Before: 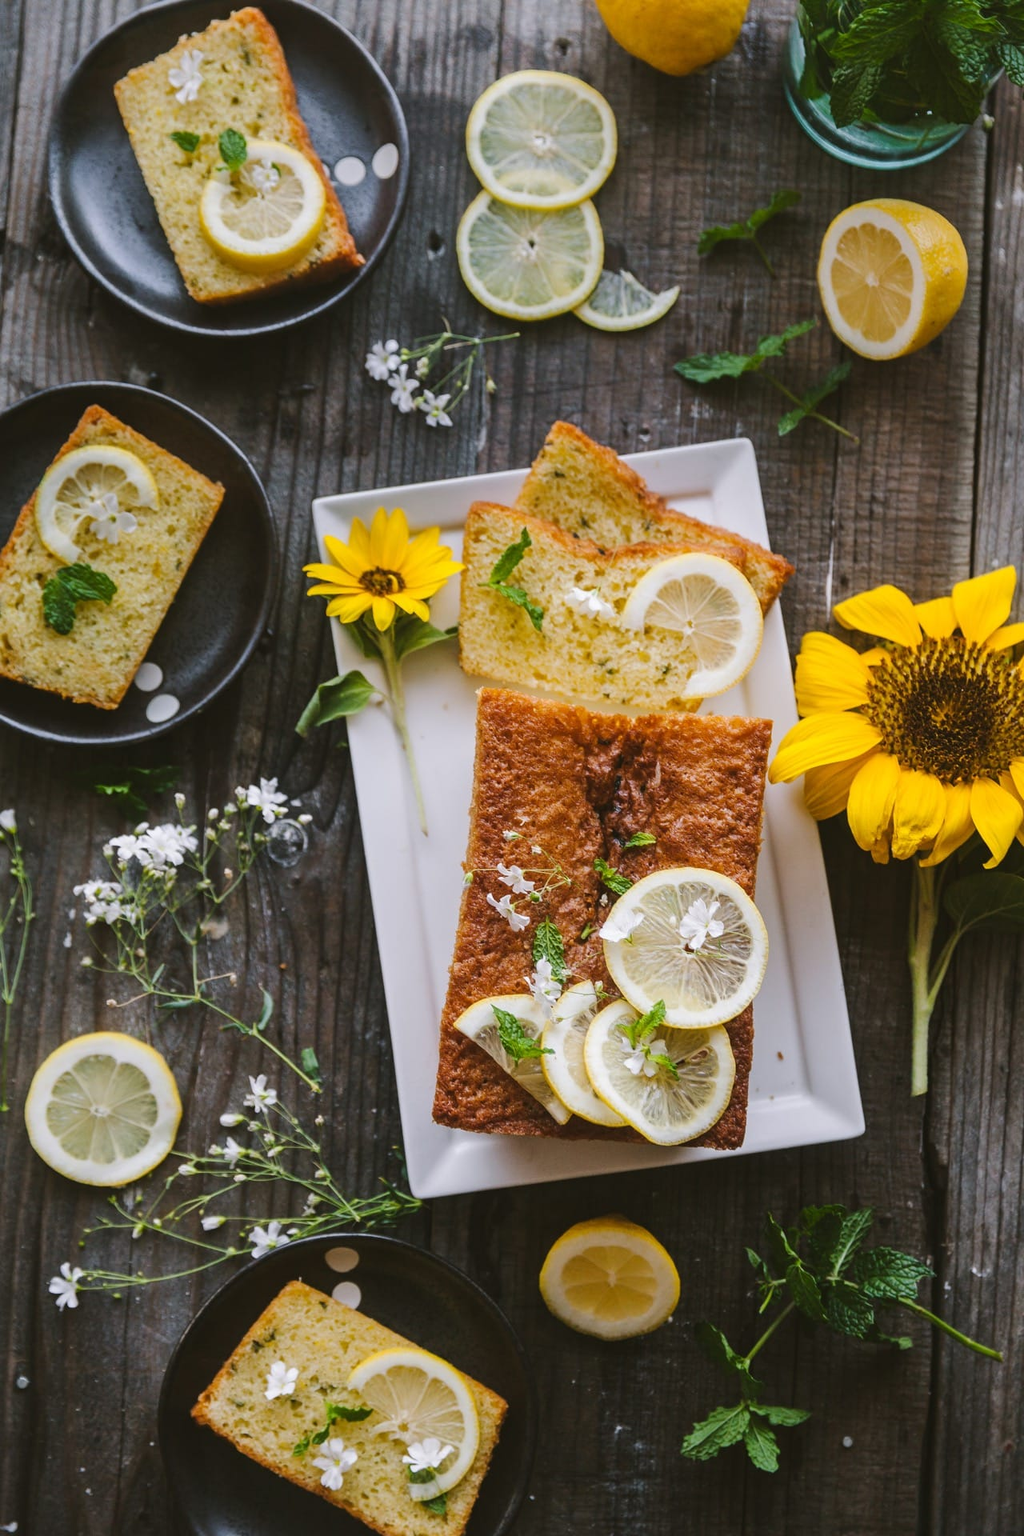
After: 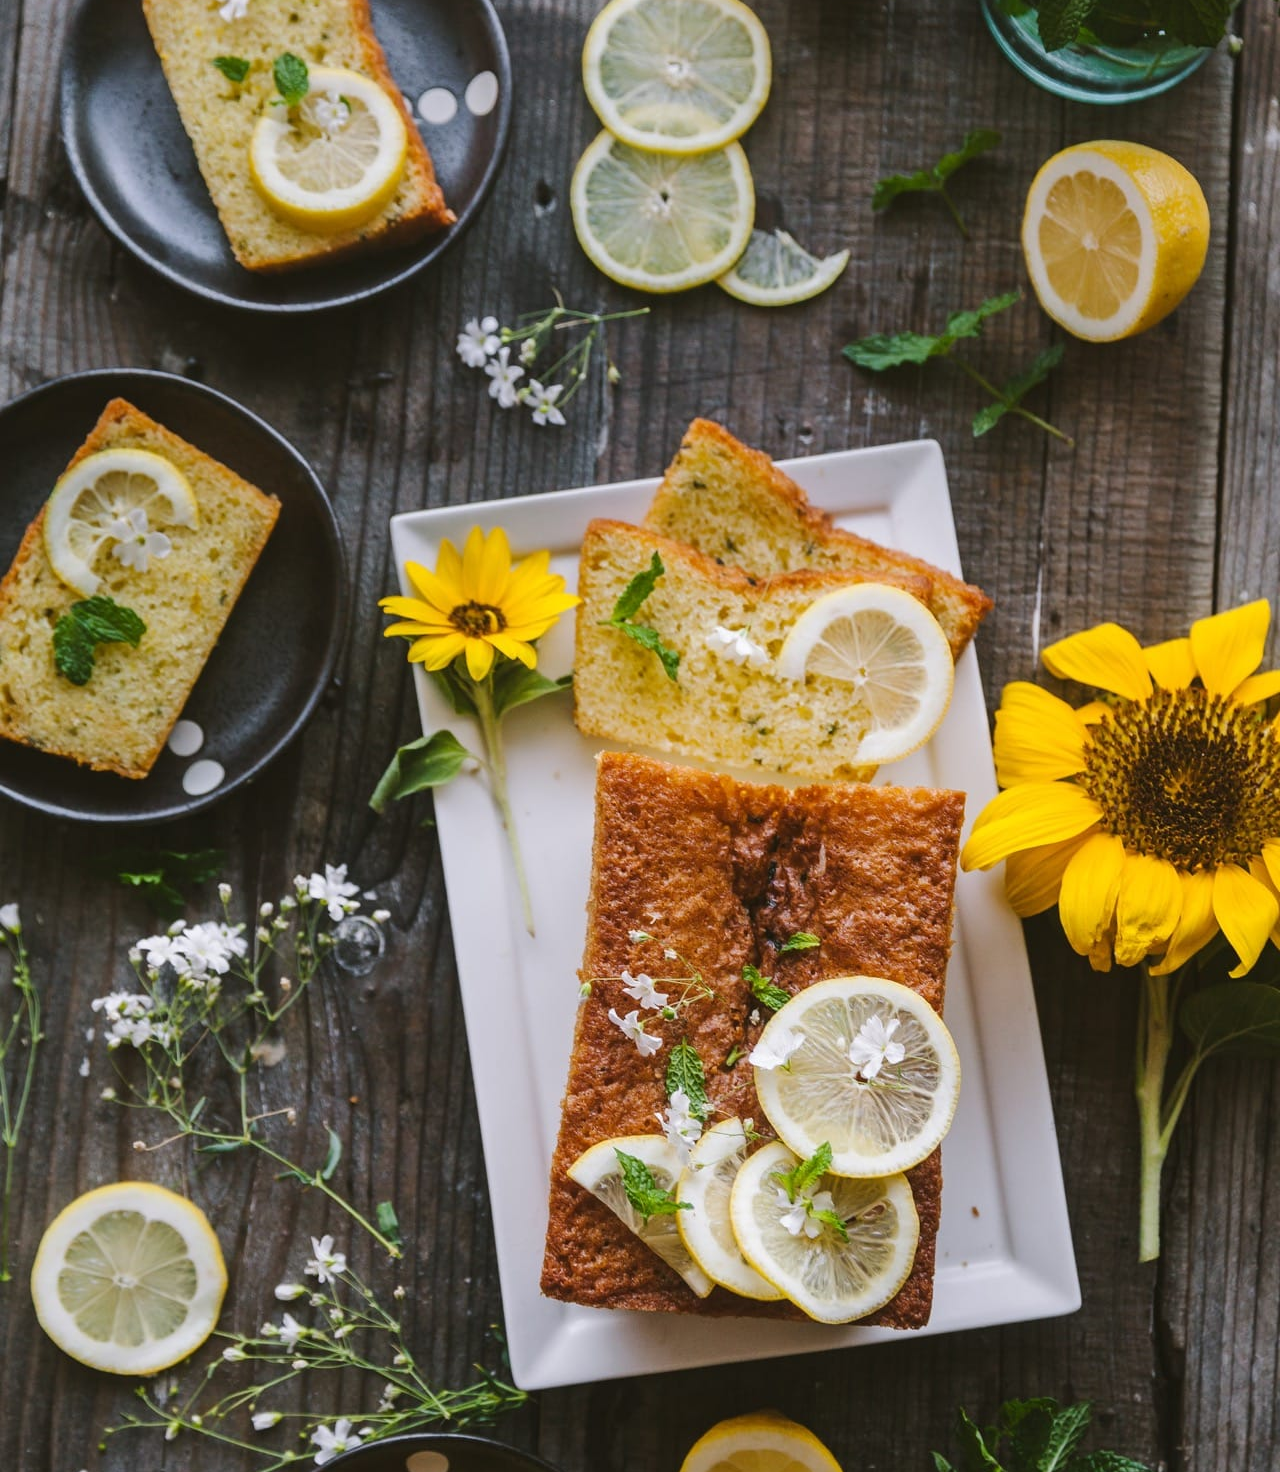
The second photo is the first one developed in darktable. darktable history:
crop: top 5.667%, bottom 17.637%
local contrast: mode bilateral grid, contrast 20, coarseness 50, detail 102%, midtone range 0.2
